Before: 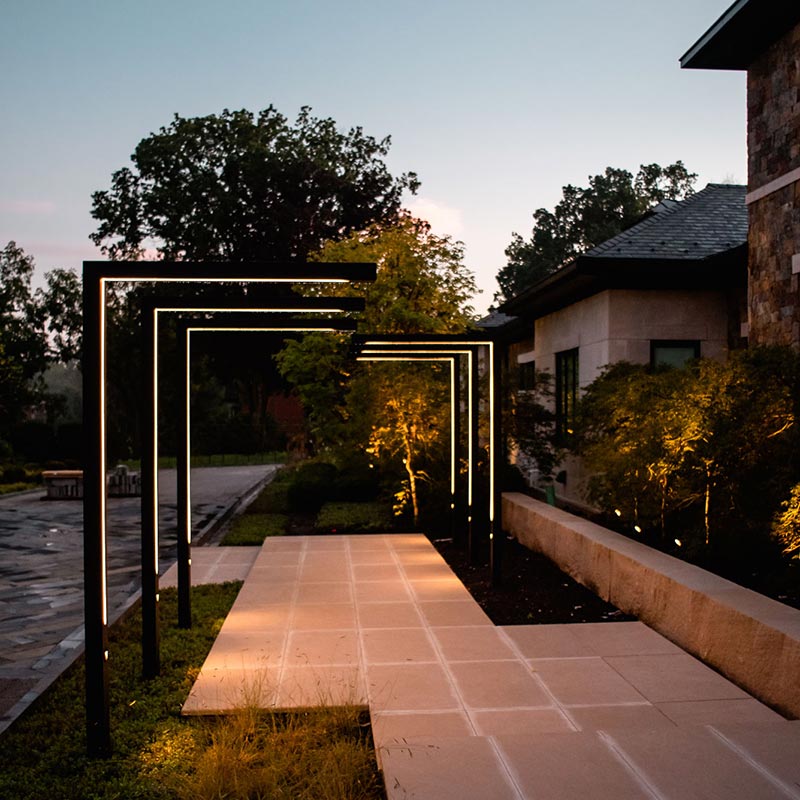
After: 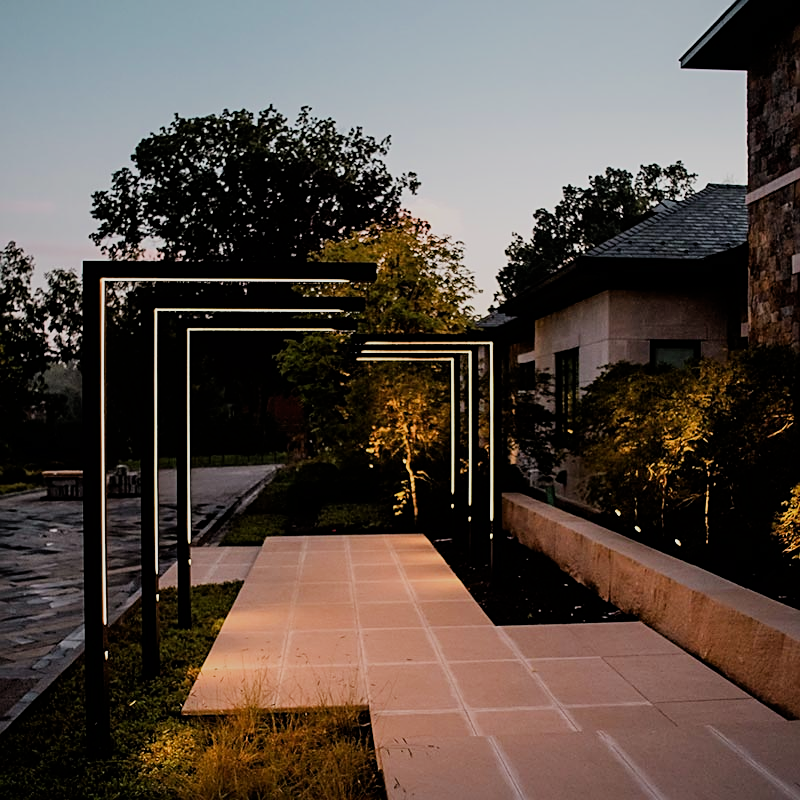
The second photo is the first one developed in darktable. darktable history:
sharpen: on, module defaults
filmic rgb: black relative exposure -7.32 EV, white relative exposure 5.09 EV, hardness 3.2
